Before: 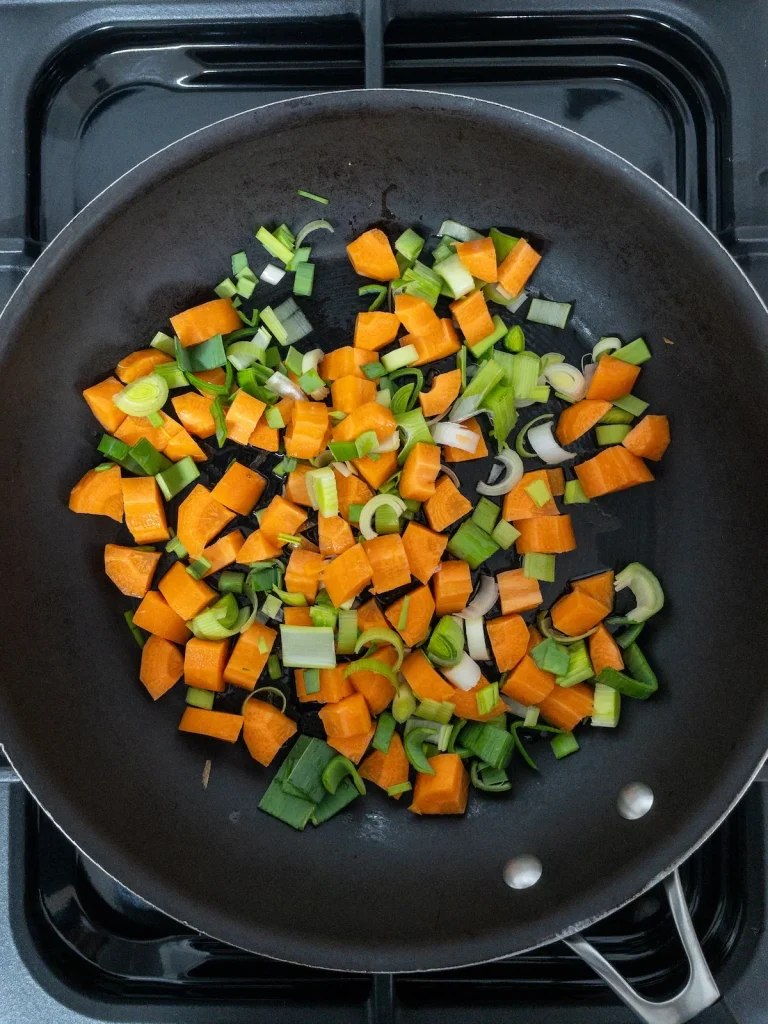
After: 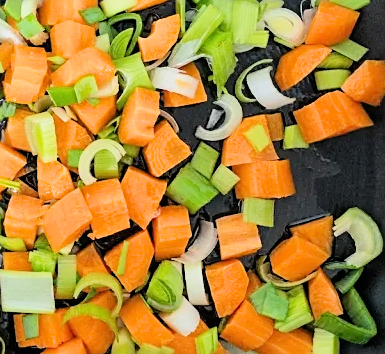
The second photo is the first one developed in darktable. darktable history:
exposure: exposure 1.2 EV, compensate highlight preservation false
sharpen: on, module defaults
crop: left 36.607%, top 34.735%, right 13.146%, bottom 30.611%
filmic rgb: black relative exposure -7.48 EV, white relative exposure 4.83 EV, hardness 3.4, color science v6 (2022)
